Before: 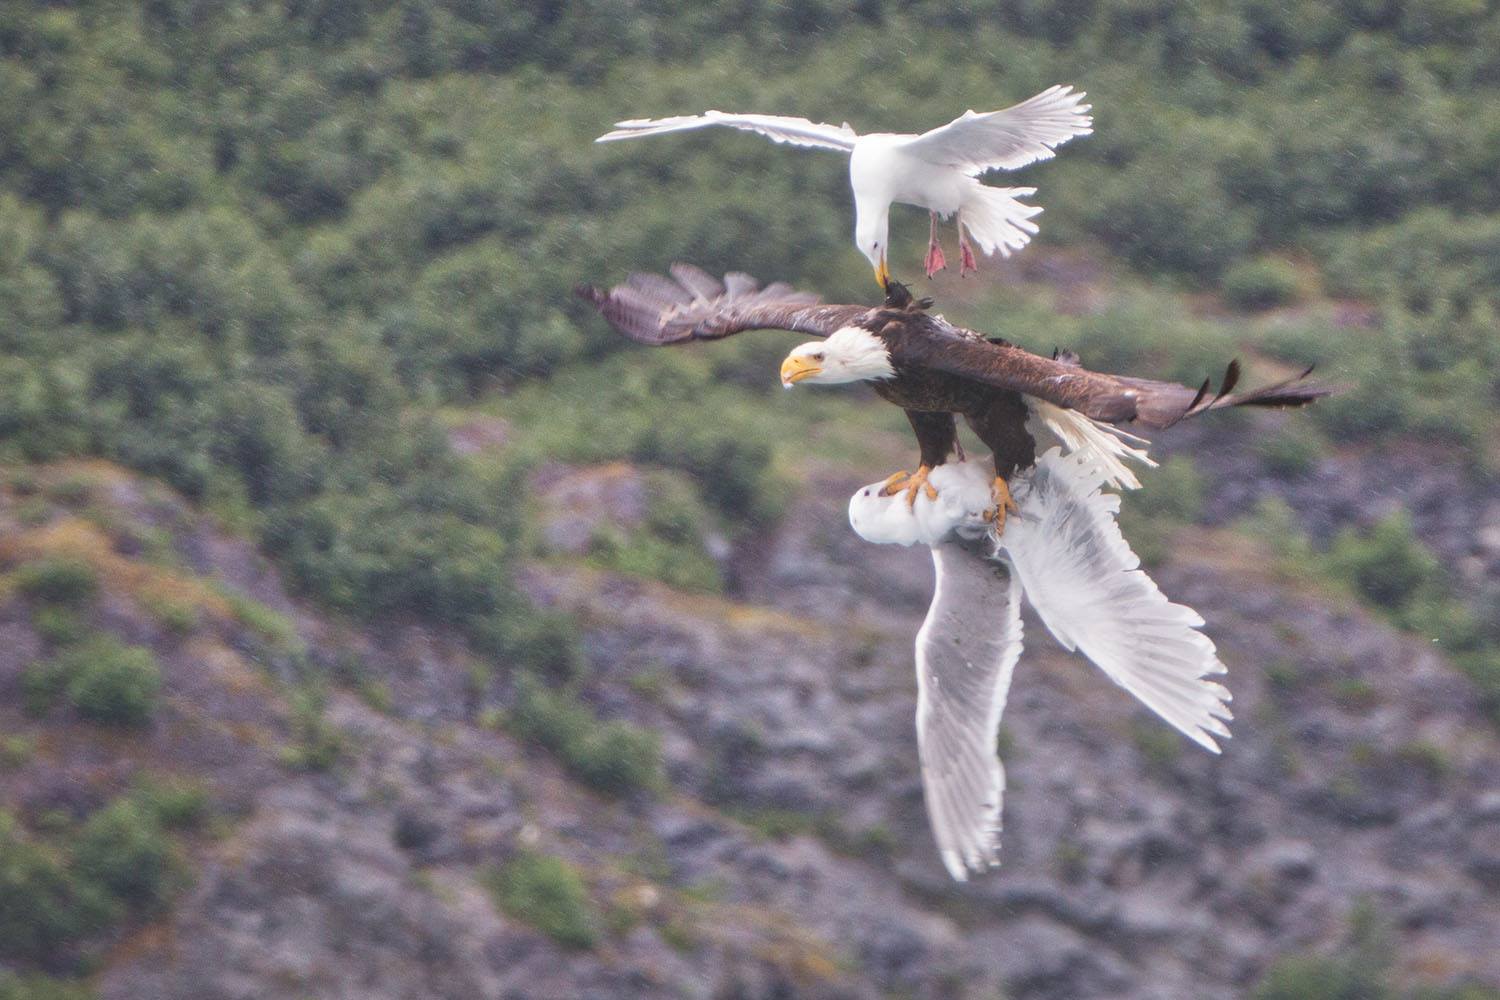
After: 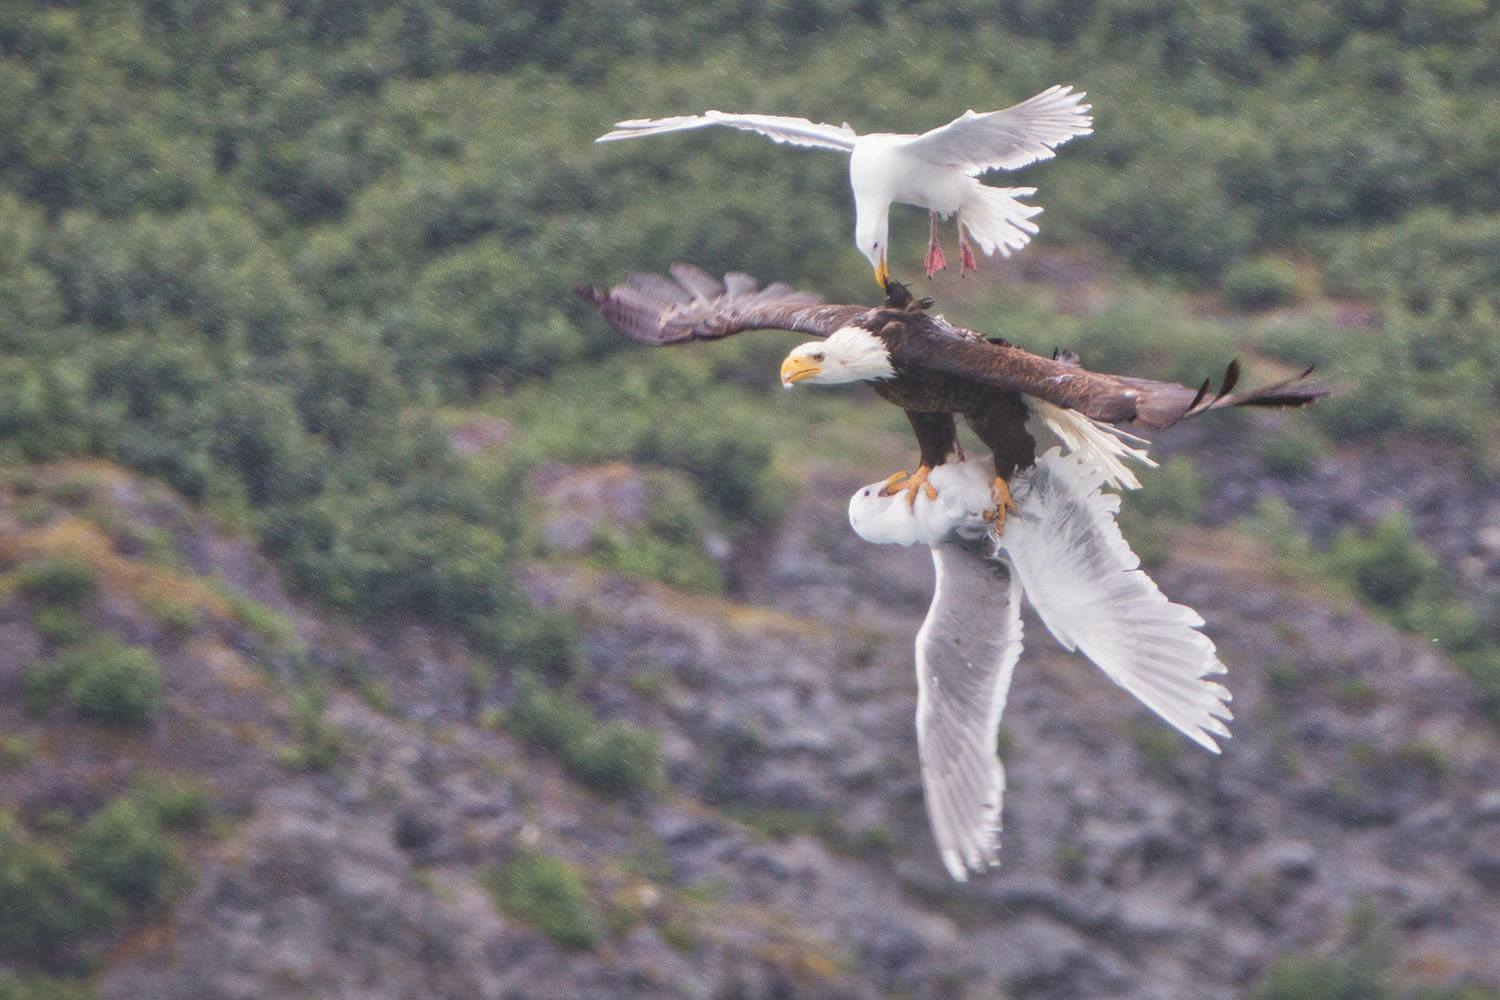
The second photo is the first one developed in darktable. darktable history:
shadows and highlights: radius 125.46, shadows 21.19, highlights -21.19, low approximation 0.01
exposure: exposure -0.048 EV, compensate highlight preservation false
